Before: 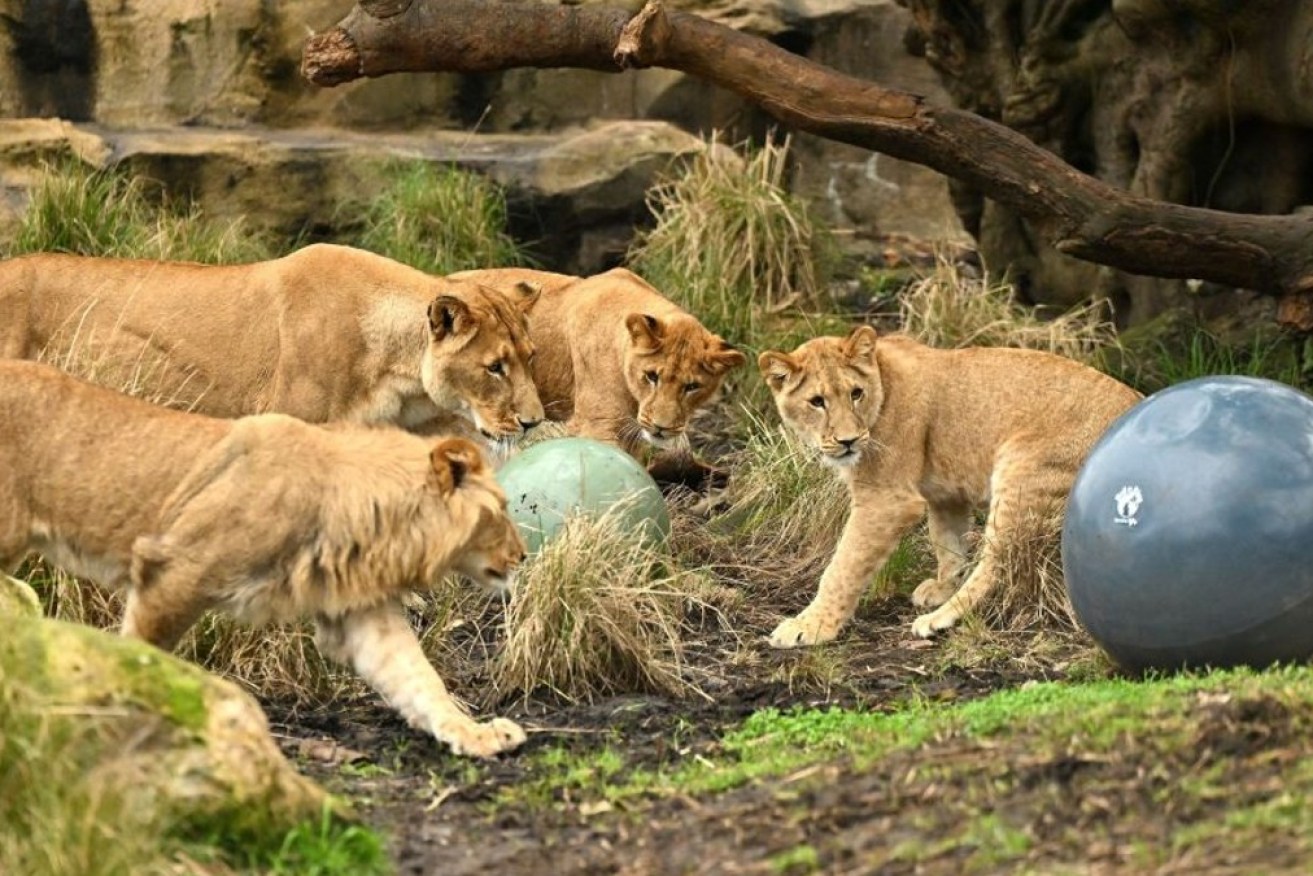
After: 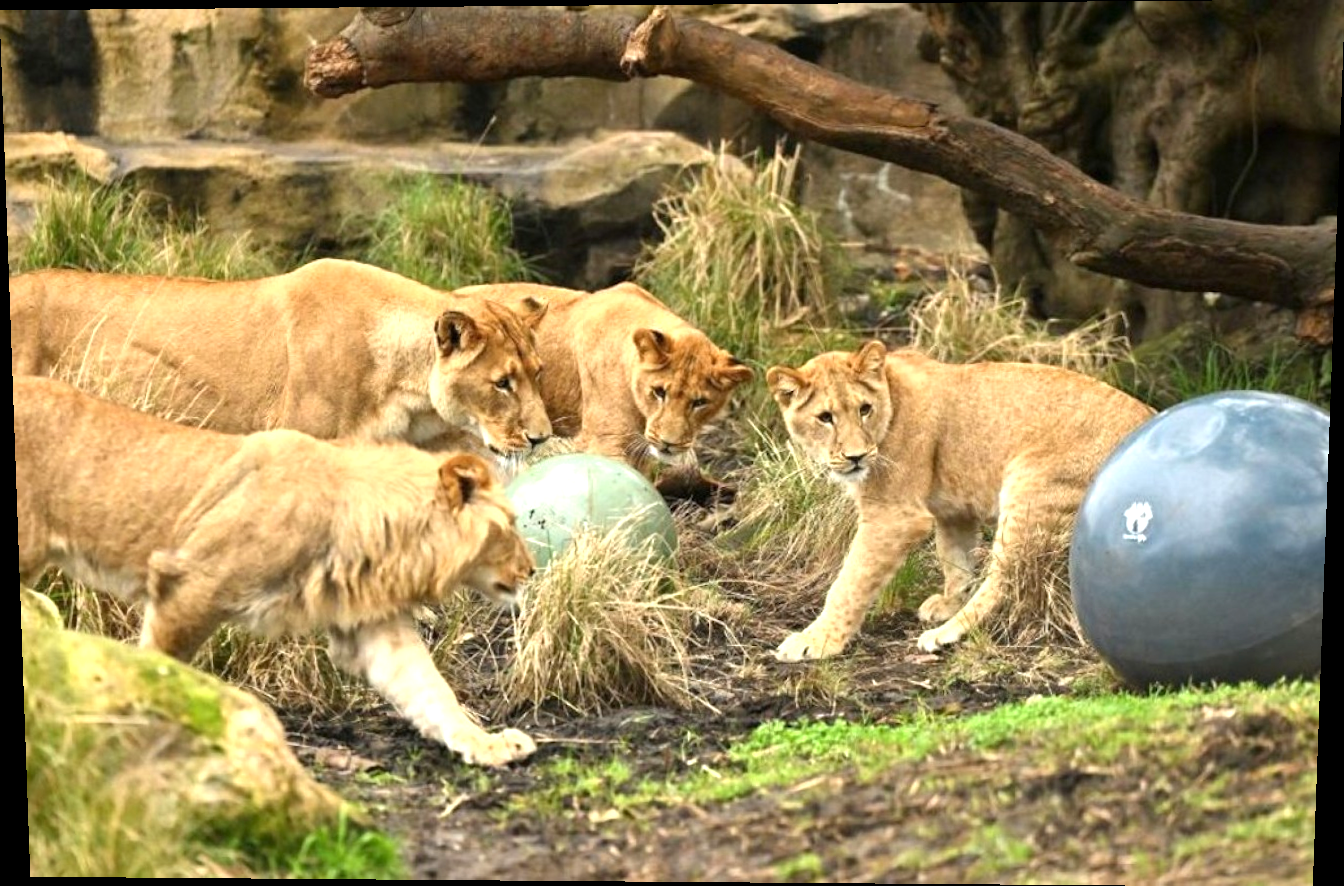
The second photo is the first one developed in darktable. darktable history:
rotate and perspective: lens shift (vertical) 0.048, lens shift (horizontal) -0.024, automatic cropping off
exposure: exposure 0.6 EV, compensate highlight preservation false
